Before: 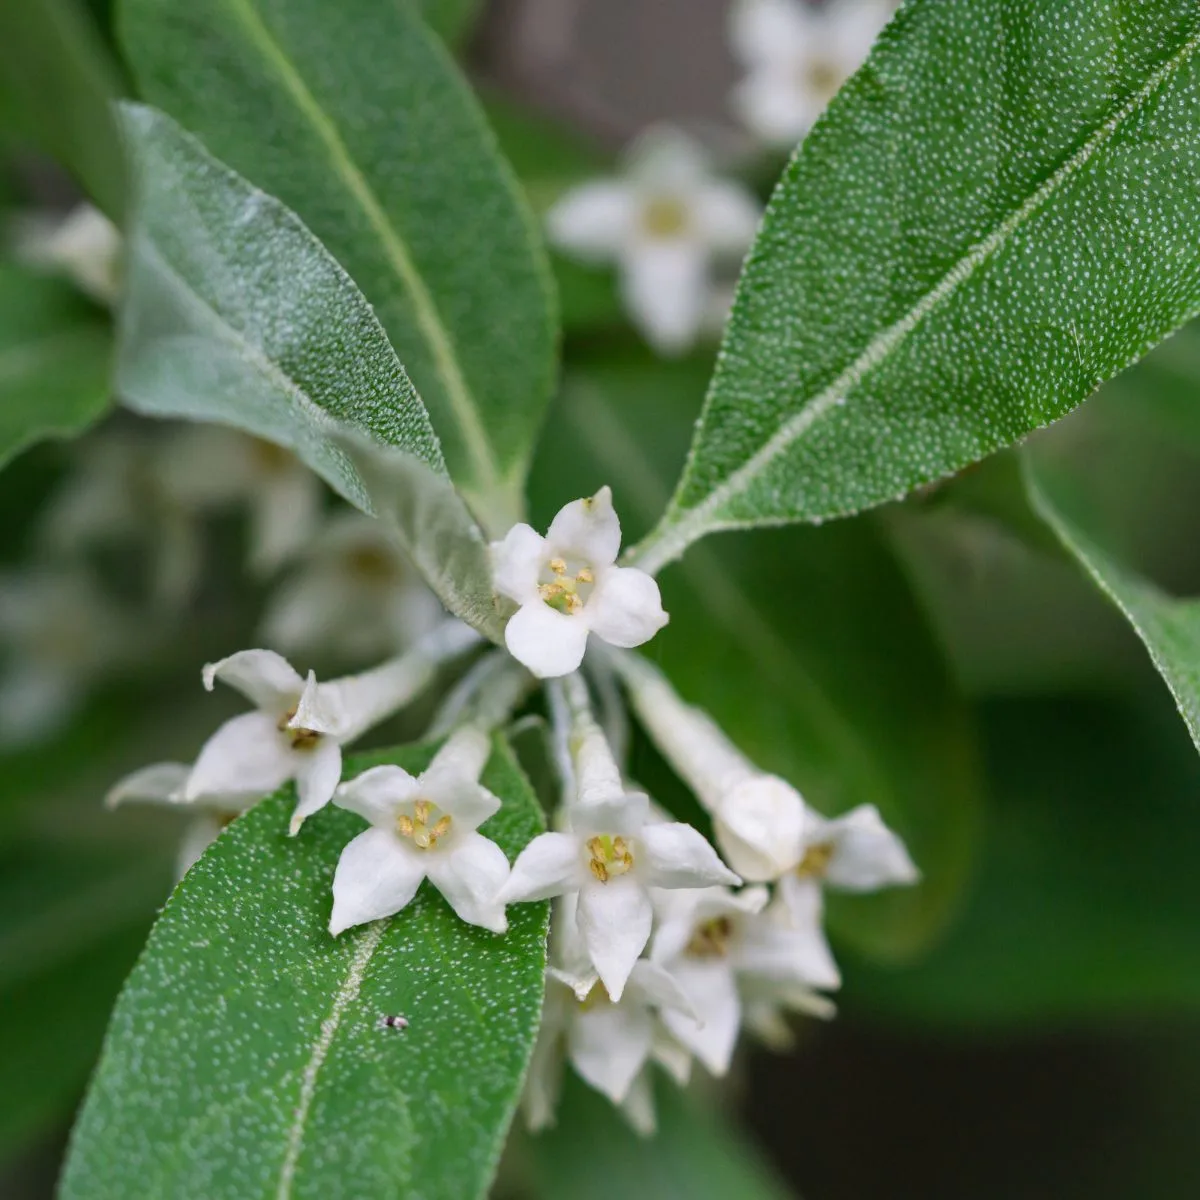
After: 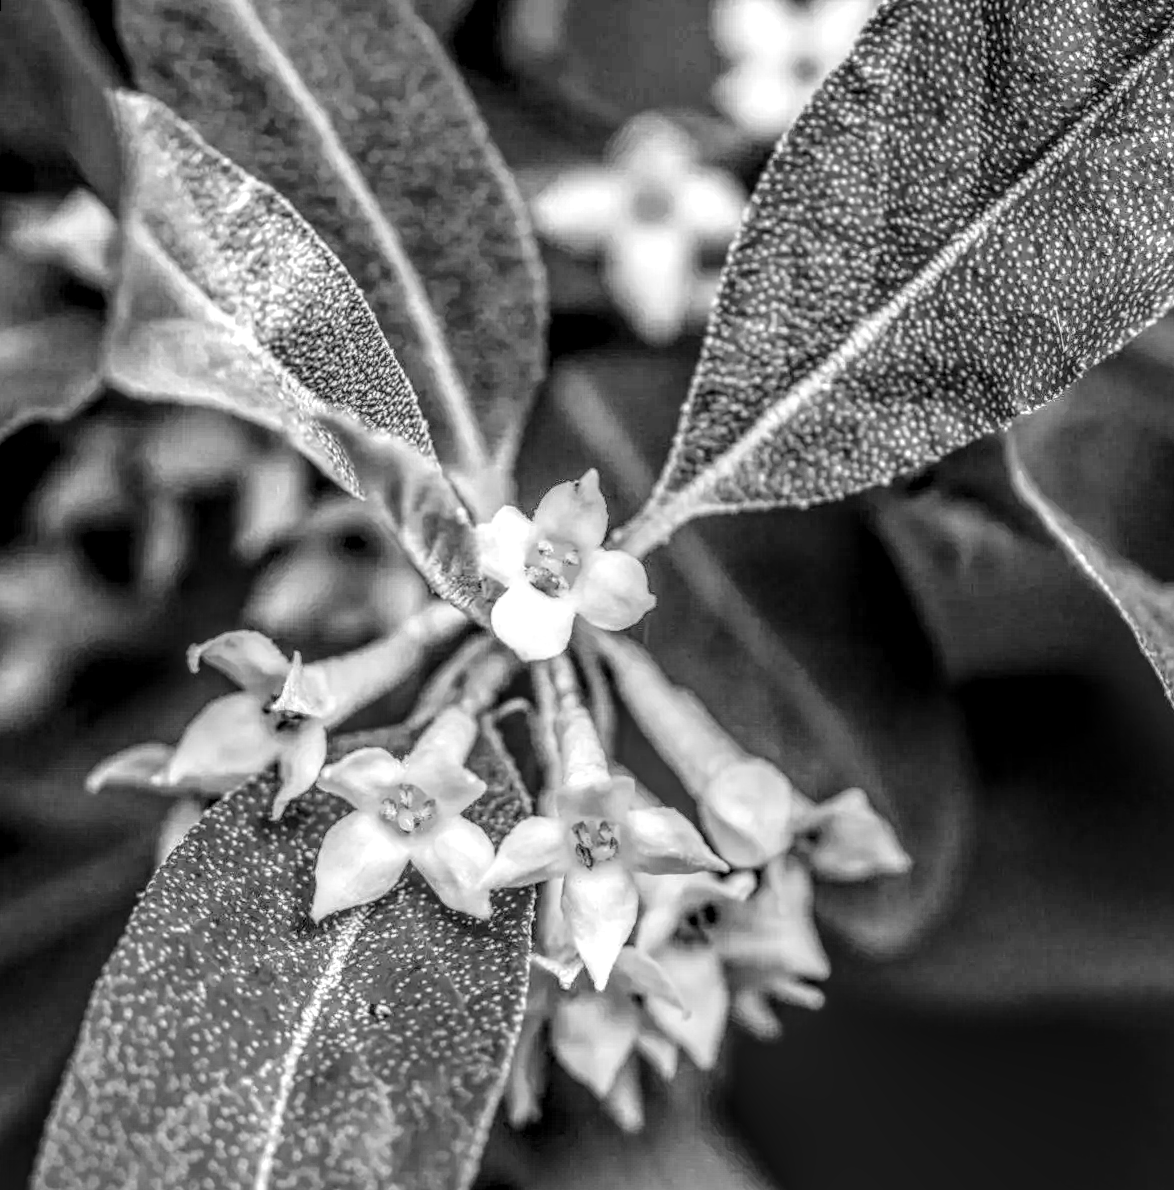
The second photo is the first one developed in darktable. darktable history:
tone curve: curves: ch0 [(0, 0) (0.003, 0.068) (0.011, 0.068) (0.025, 0.068) (0.044, 0.068) (0.069, 0.072) (0.1, 0.072) (0.136, 0.077) (0.177, 0.095) (0.224, 0.126) (0.277, 0.2) (0.335, 0.3) (0.399, 0.407) (0.468, 0.52) (0.543, 0.624) (0.623, 0.721) (0.709, 0.811) (0.801, 0.88) (0.898, 0.942) (1, 1)], preserve colors none
rotate and perspective: rotation 0.226°, lens shift (vertical) -0.042, crop left 0.023, crop right 0.982, crop top 0.006, crop bottom 0.994
local contrast: highlights 0%, shadows 0%, detail 300%, midtone range 0.3
monochrome: a 16.06, b 15.48, size 1
